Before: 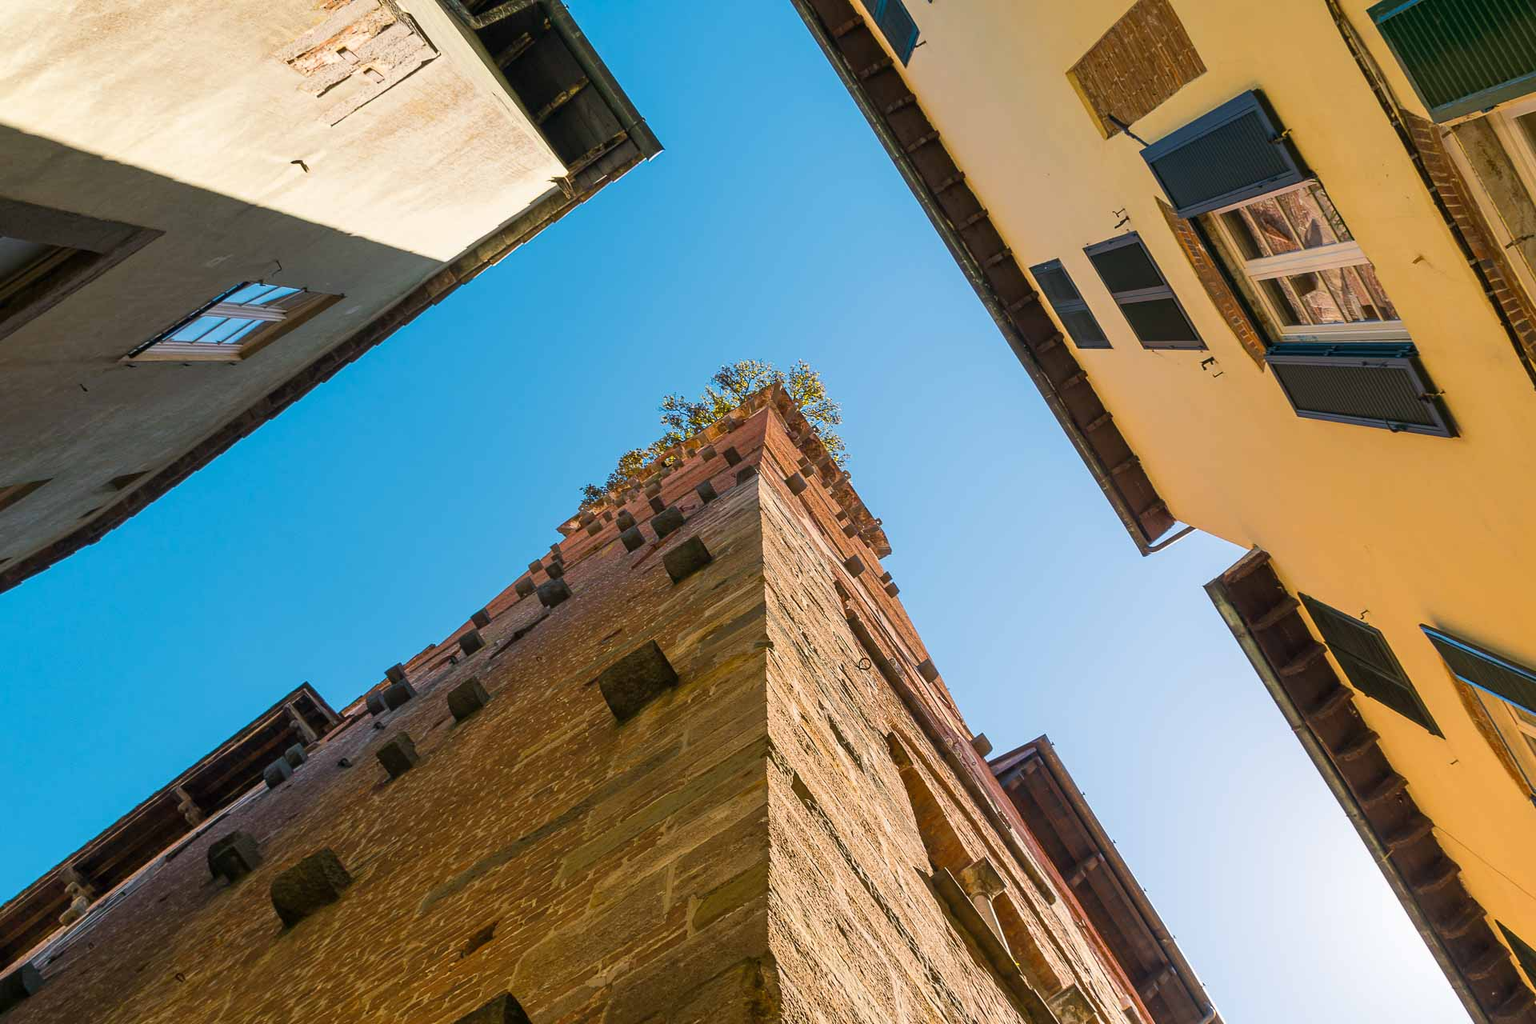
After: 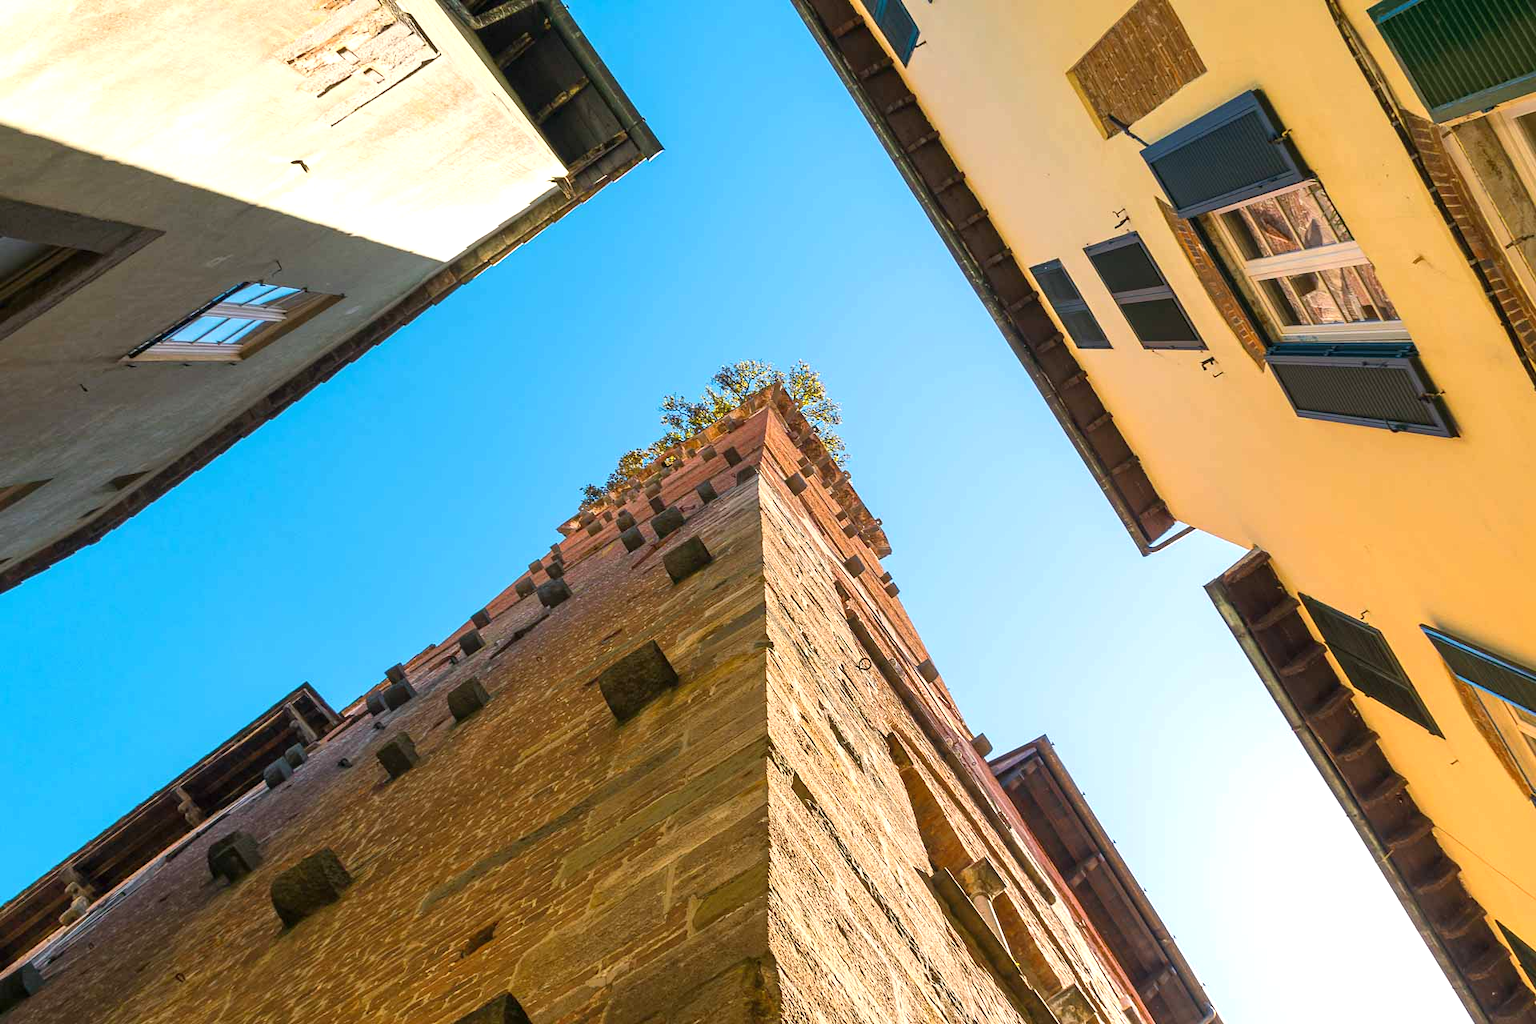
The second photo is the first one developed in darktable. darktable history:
white balance: emerald 1
exposure: black level correction 0, exposure 0.5 EV, compensate exposure bias true, compensate highlight preservation false
